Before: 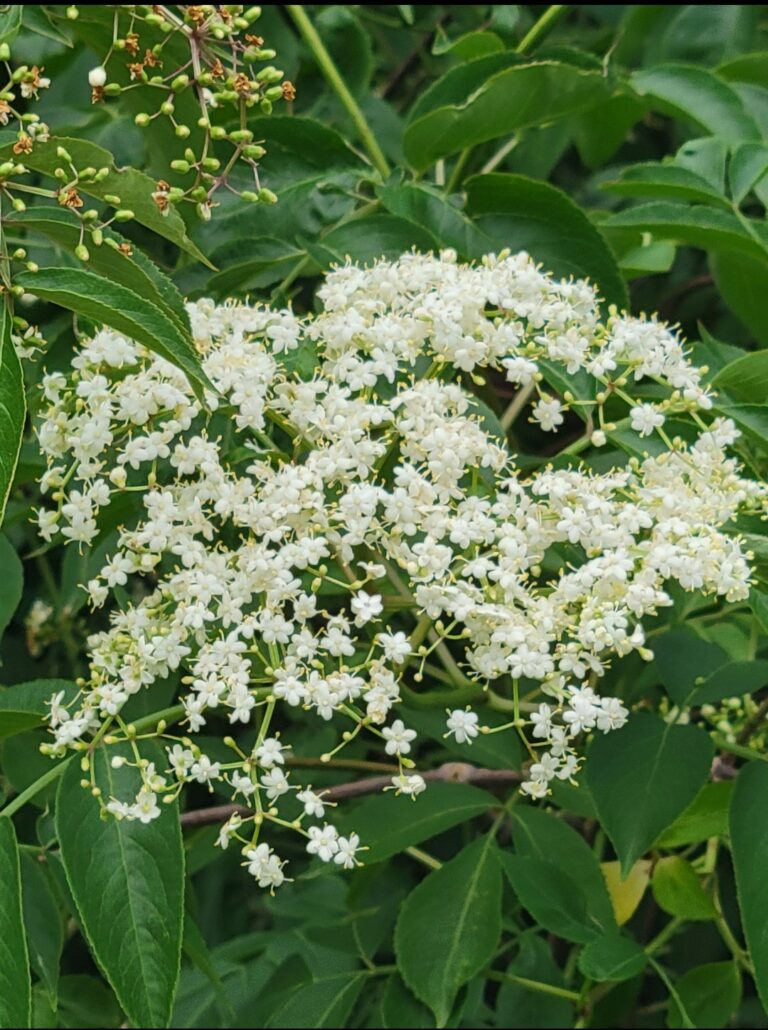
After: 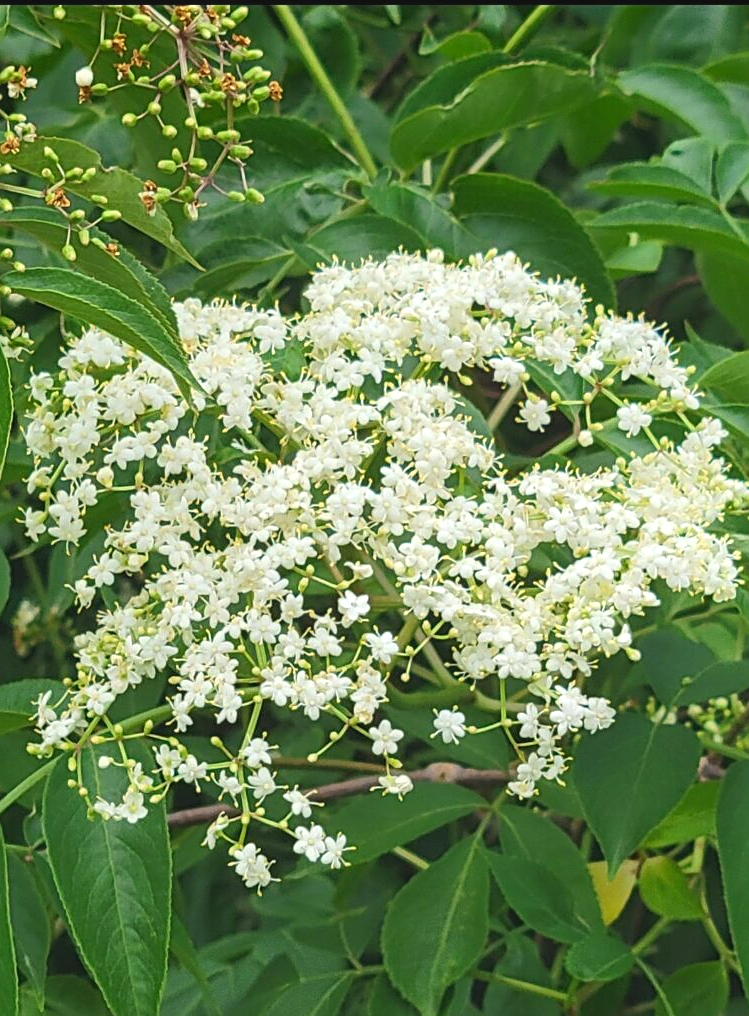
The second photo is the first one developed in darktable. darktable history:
local contrast: highlights 68%, shadows 68%, detail 82%, midtone range 0.325
exposure: exposure 0.515 EV, compensate highlight preservation false
sharpen: on, module defaults
crop and rotate: left 1.774%, right 0.633%, bottom 1.28%
